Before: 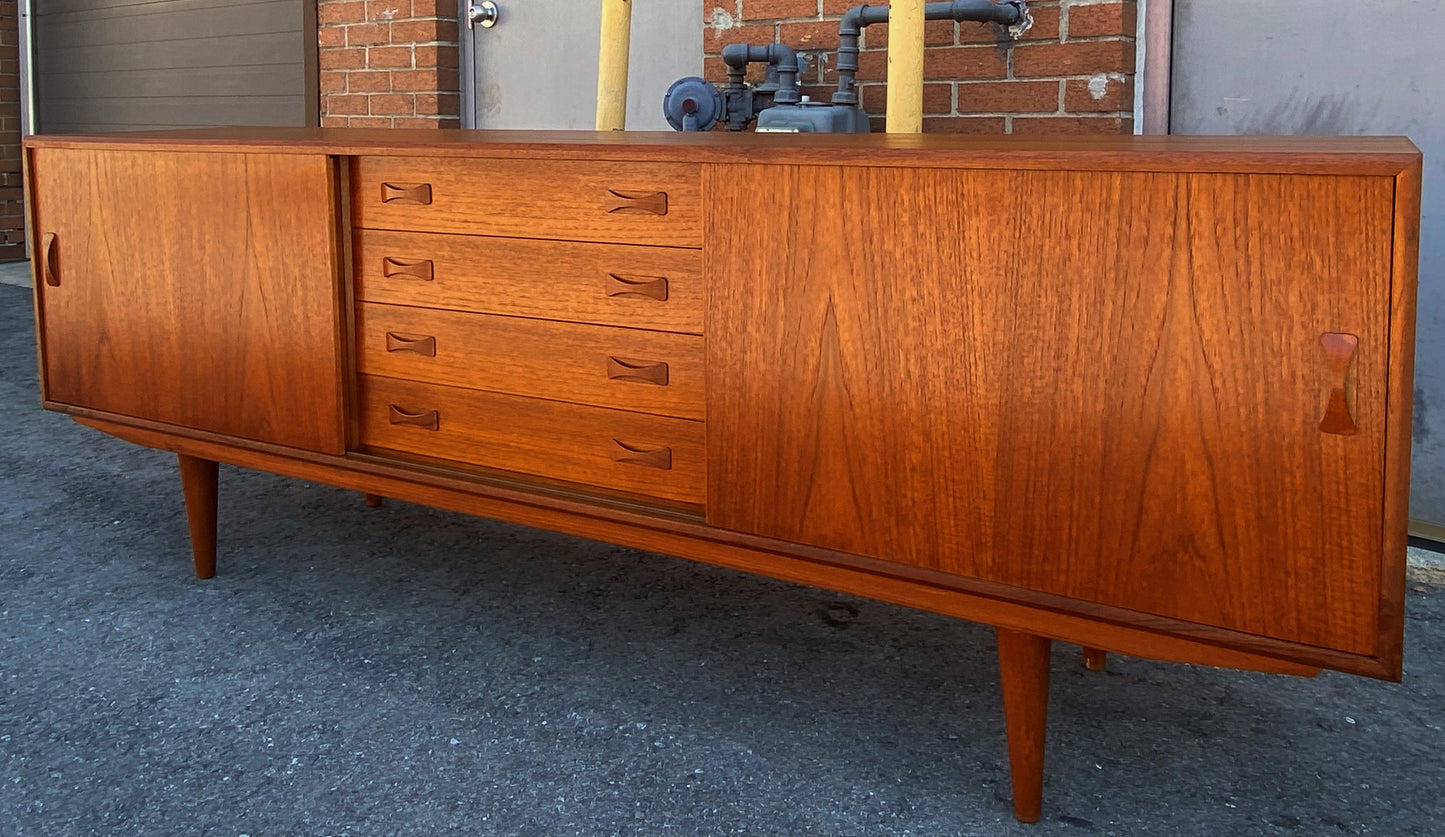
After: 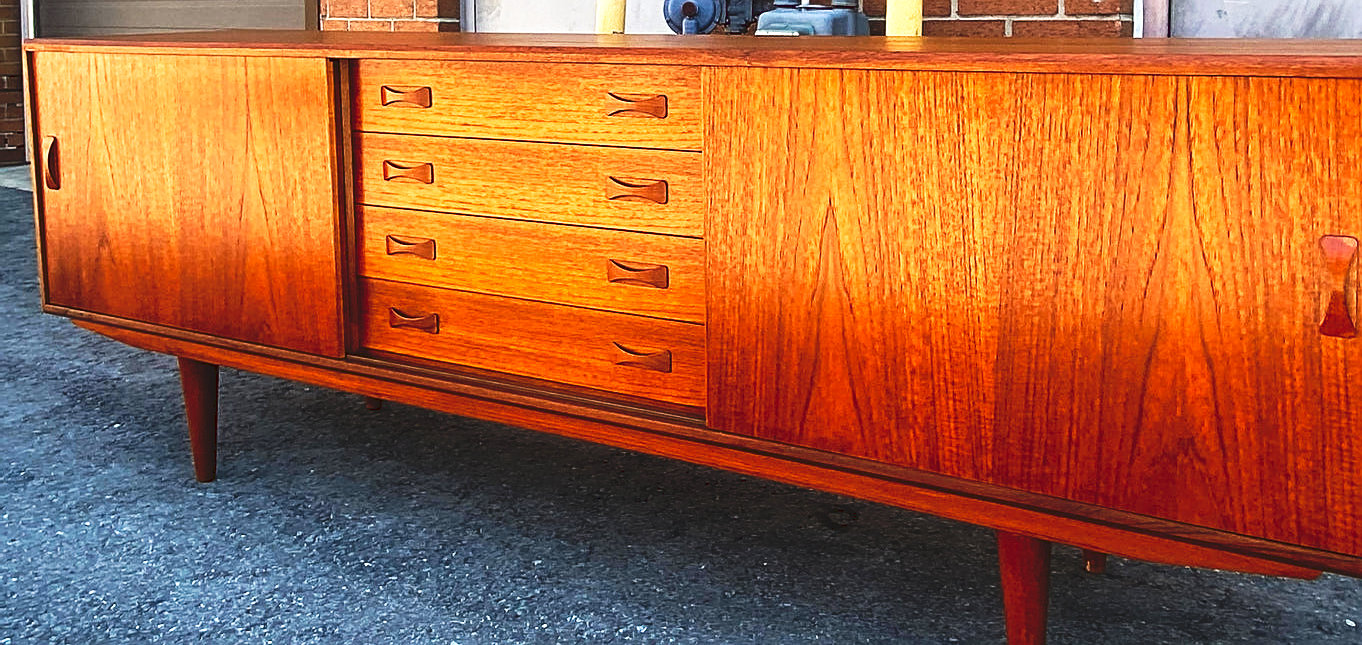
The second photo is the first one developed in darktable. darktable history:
crop and rotate: angle 0.03°, top 11.643%, right 5.651%, bottom 11.189%
contrast brightness saturation: saturation -0.05
tone curve: curves: ch0 [(0, 0) (0.003, 0.082) (0.011, 0.082) (0.025, 0.088) (0.044, 0.088) (0.069, 0.093) (0.1, 0.101) (0.136, 0.109) (0.177, 0.129) (0.224, 0.155) (0.277, 0.214) (0.335, 0.289) (0.399, 0.378) (0.468, 0.476) (0.543, 0.589) (0.623, 0.713) (0.709, 0.826) (0.801, 0.908) (0.898, 0.98) (1, 1)], preserve colors none
sharpen: on, module defaults
exposure: exposure 0.661 EV, compensate highlight preservation false
